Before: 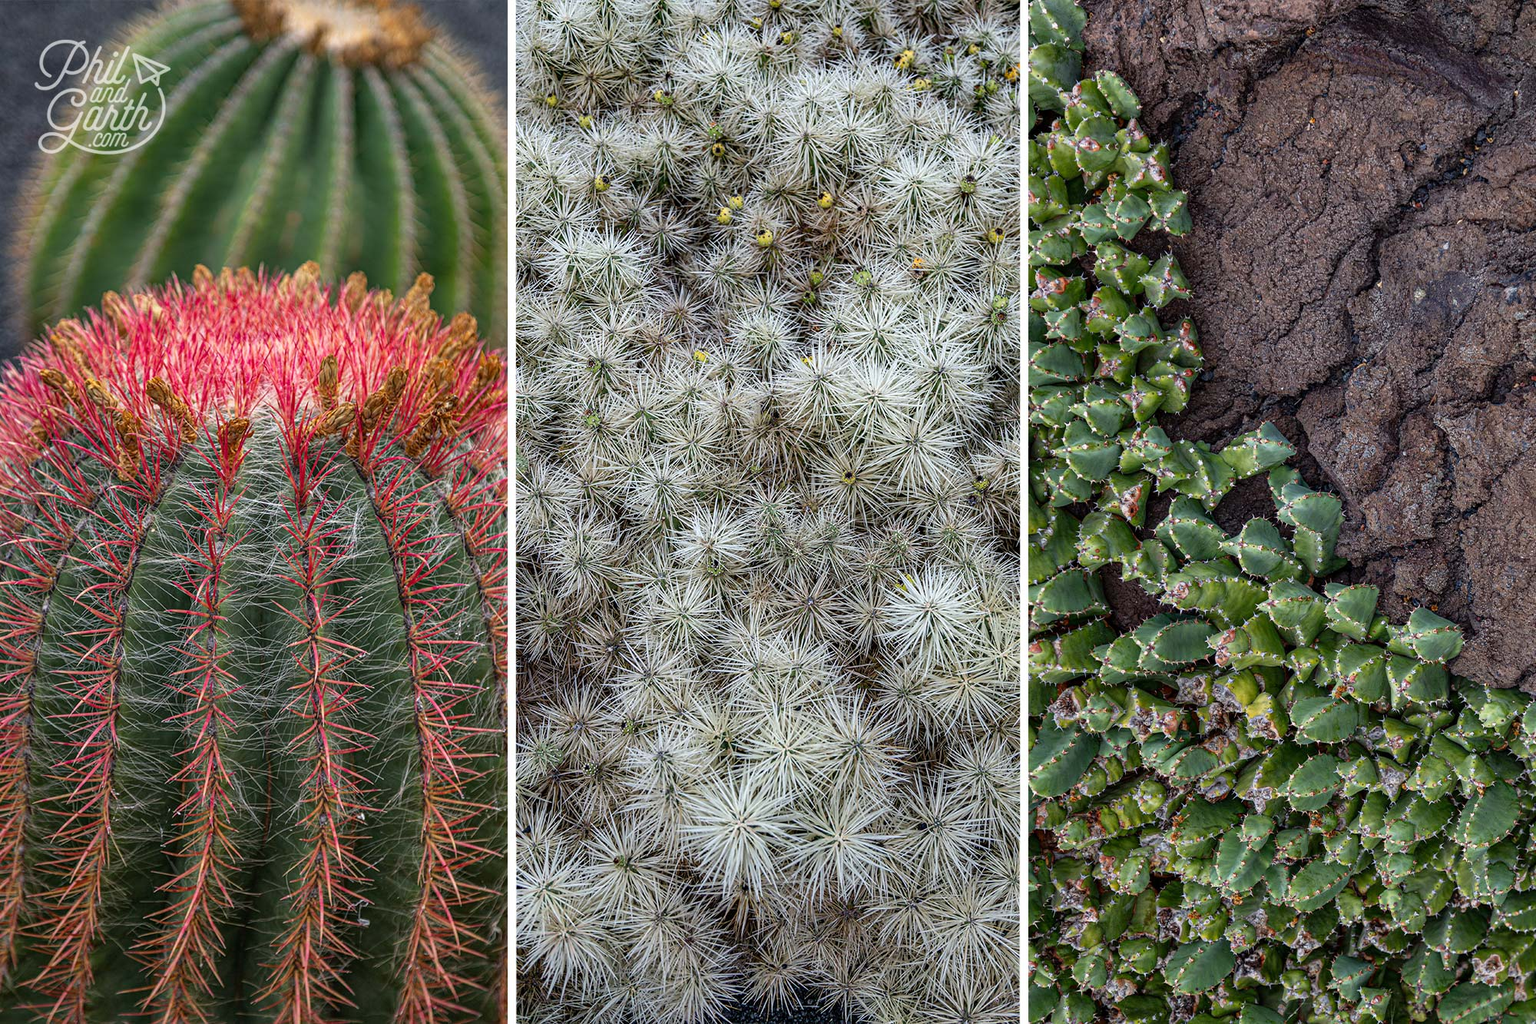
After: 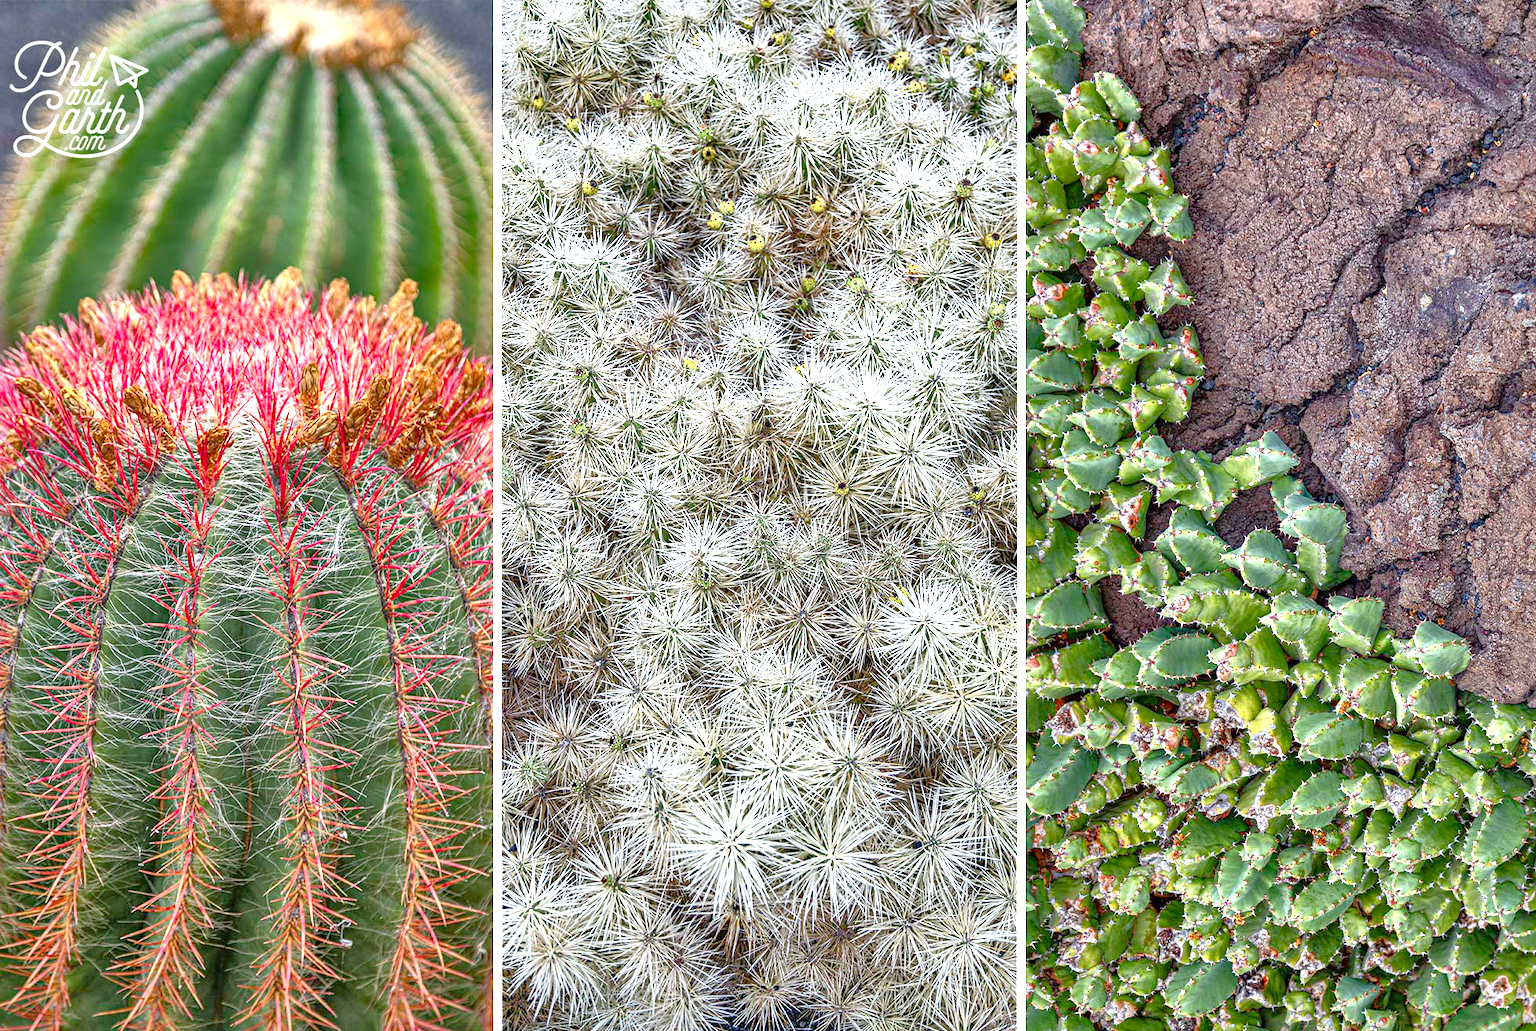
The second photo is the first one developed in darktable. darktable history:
exposure: black level correction 0, exposure 1.199 EV, compensate exposure bias true, compensate highlight preservation false
crop and rotate: left 1.671%, right 0.518%, bottom 1.411%
local contrast: mode bilateral grid, contrast 26, coarseness 60, detail 151%, midtone range 0.2
tone equalizer: -7 EV 0.15 EV, -6 EV 0.584 EV, -5 EV 1.17 EV, -4 EV 1.33 EV, -3 EV 1.15 EV, -2 EV 0.6 EV, -1 EV 0.158 EV
color balance rgb: perceptual saturation grading › global saturation 20%, perceptual saturation grading › highlights -25.088%, perceptual saturation grading › shadows 24.85%, contrast -10.158%
